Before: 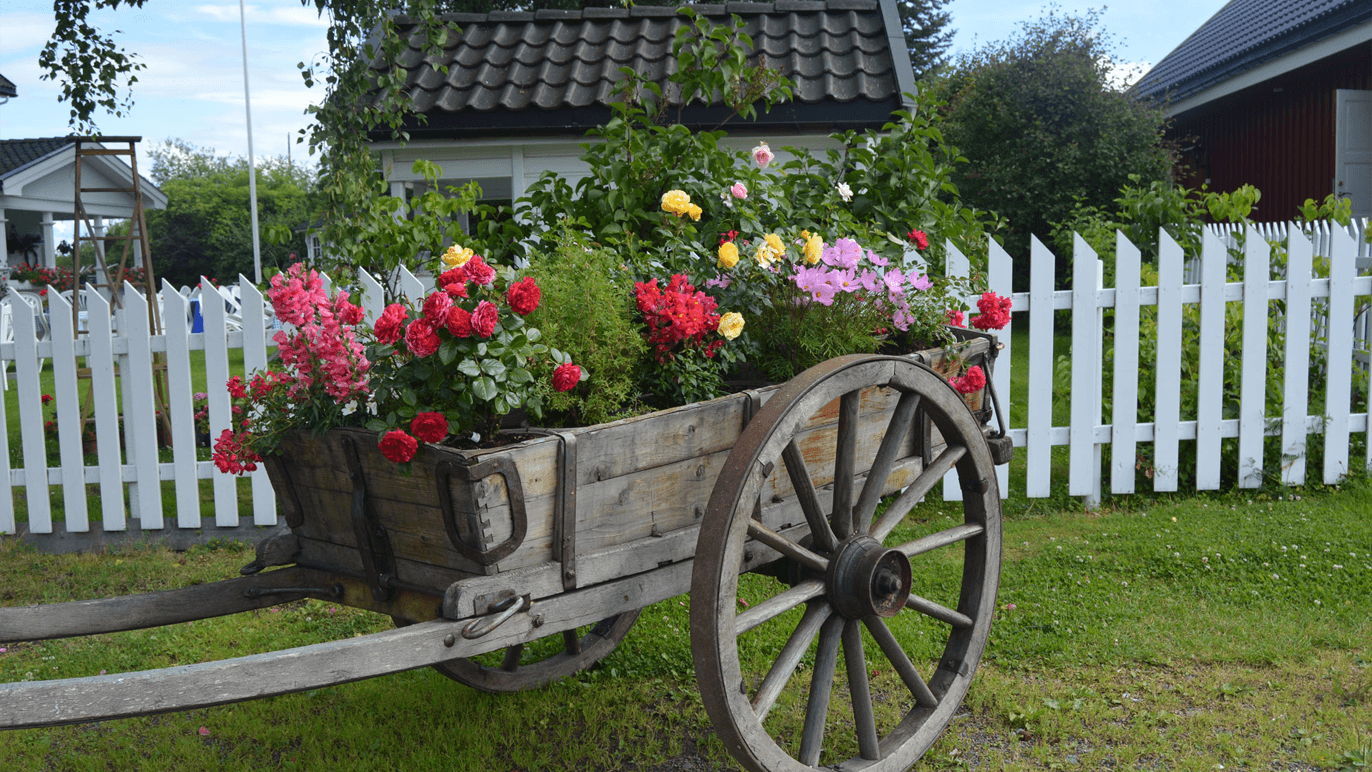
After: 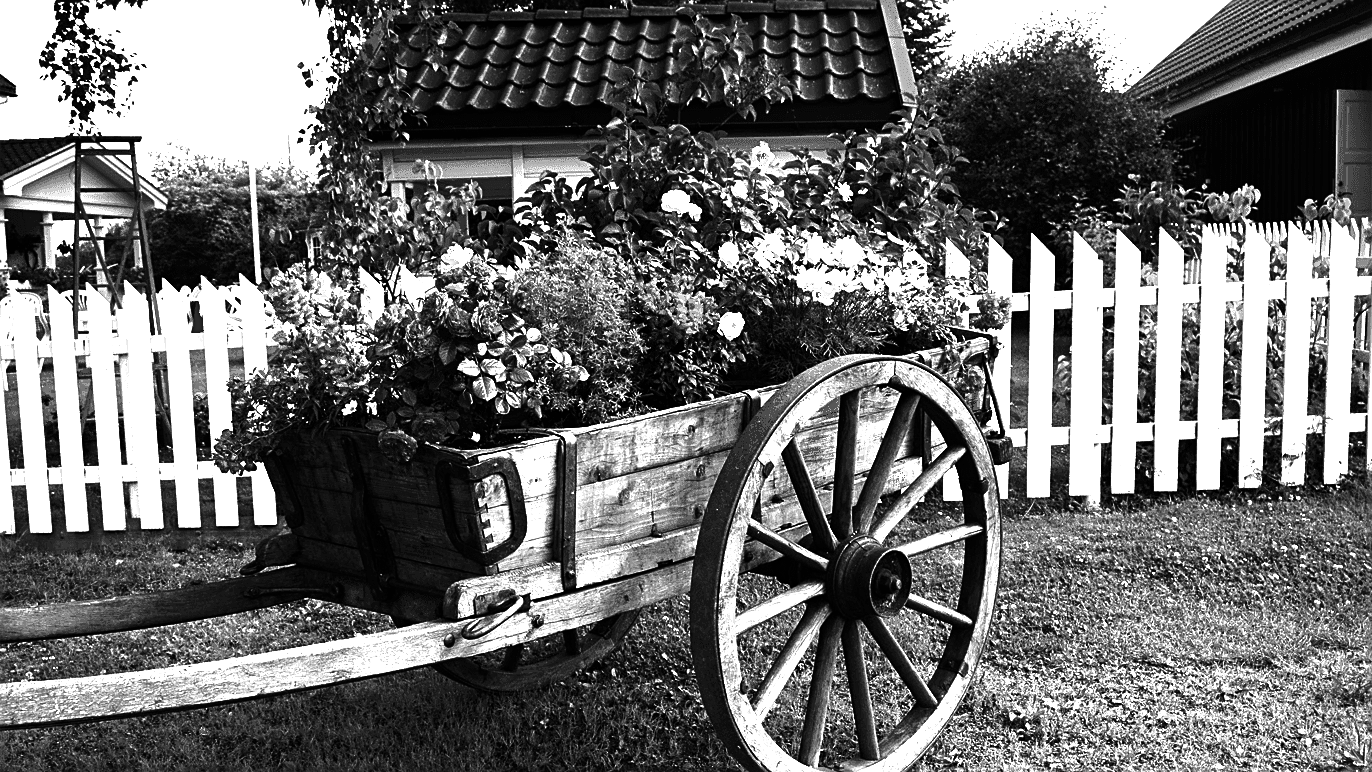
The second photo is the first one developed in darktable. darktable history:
sharpen: on, module defaults
exposure: black level correction 0.001, exposure 1.822 EV, compensate exposure bias true, compensate highlight preservation false
vignetting: on, module defaults
contrast brightness saturation: contrast 0.02, brightness -1, saturation -1
